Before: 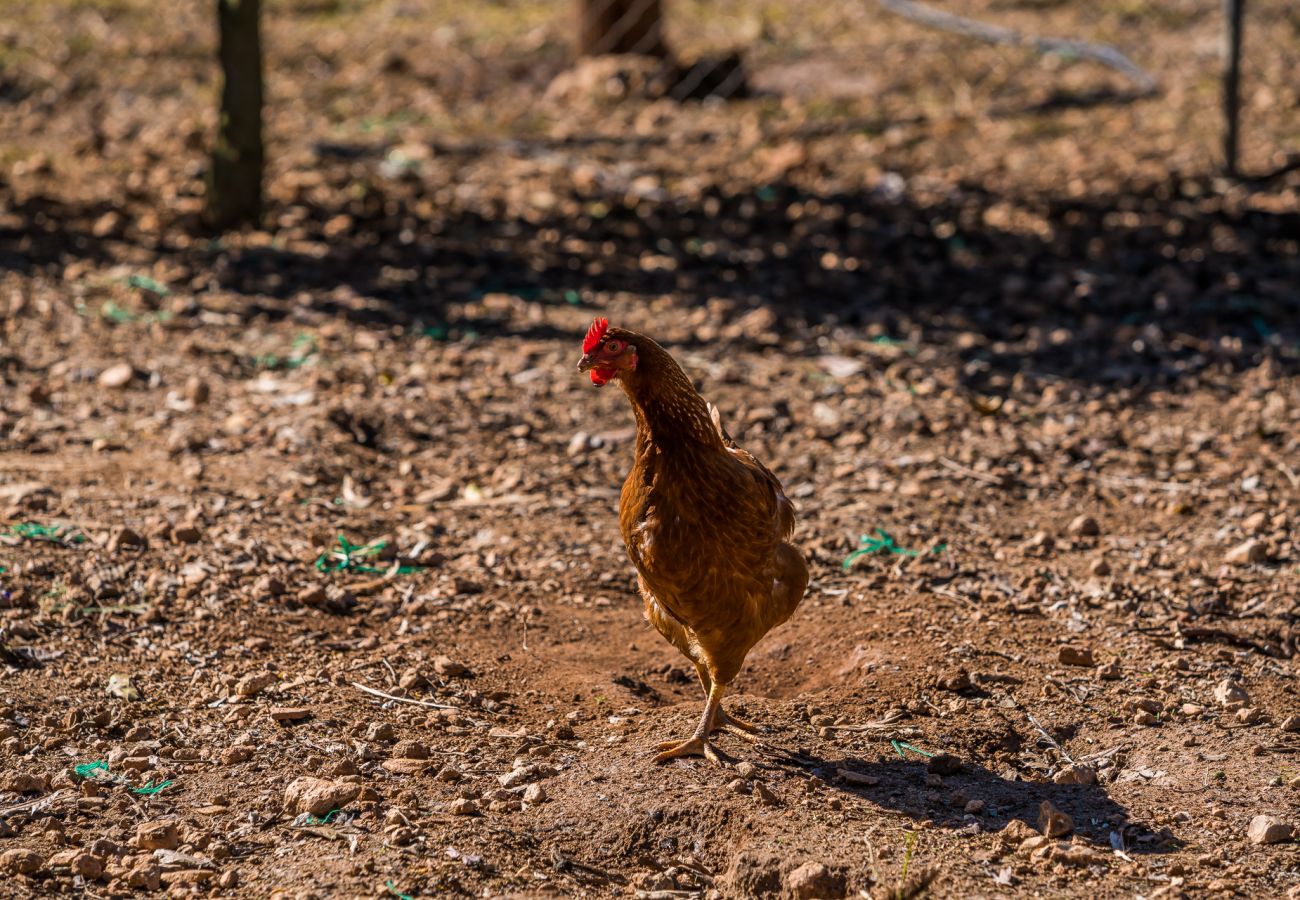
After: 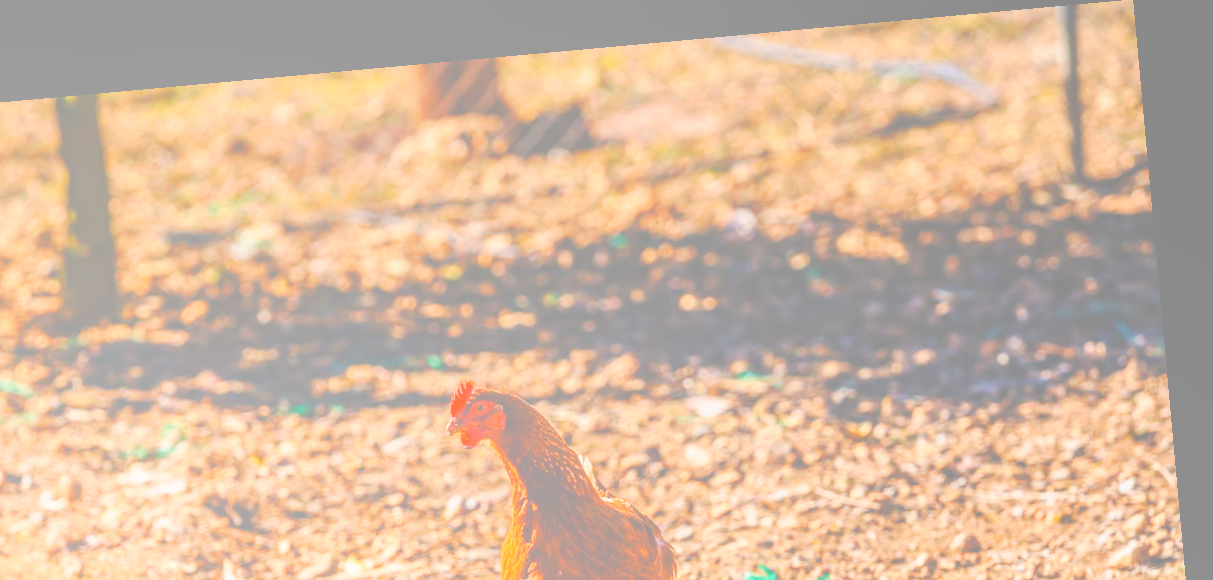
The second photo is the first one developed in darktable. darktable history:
crop and rotate: left 11.812%, bottom 42.776%
bloom: size 70%, threshold 25%, strength 70%
exposure: compensate highlight preservation false
base curve: curves: ch0 [(0, 0) (0.028, 0.03) (0.121, 0.232) (0.46, 0.748) (0.859, 0.968) (1, 1)], preserve colors none
rotate and perspective: rotation -5.2°, automatic cropping off
local contrast: detail 110%
